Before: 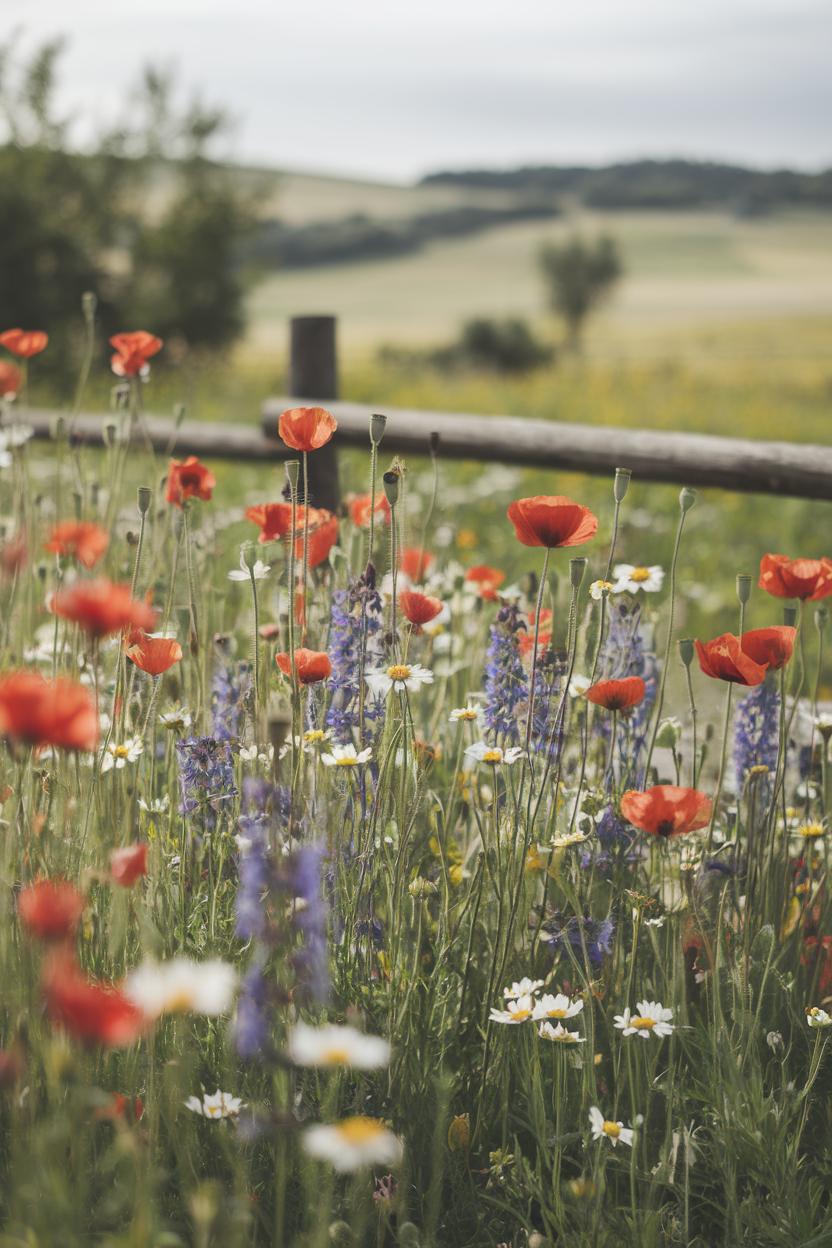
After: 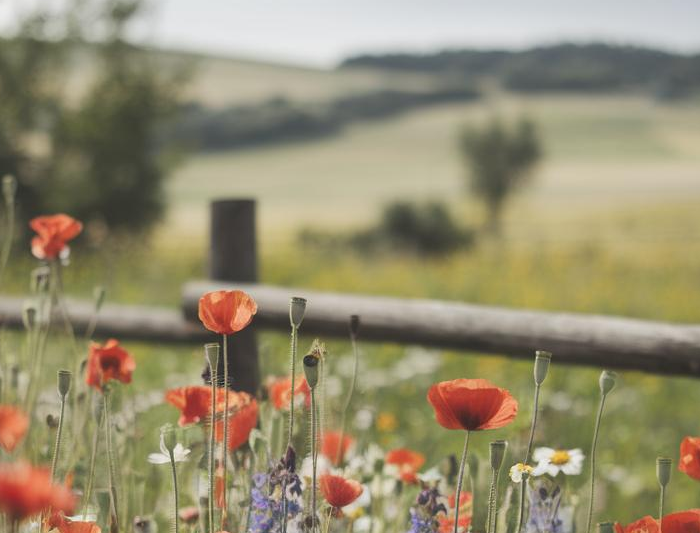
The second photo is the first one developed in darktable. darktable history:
crop and rotate: left 9.639%, top 9.379%, right 6.193%, bottom 47.867%
